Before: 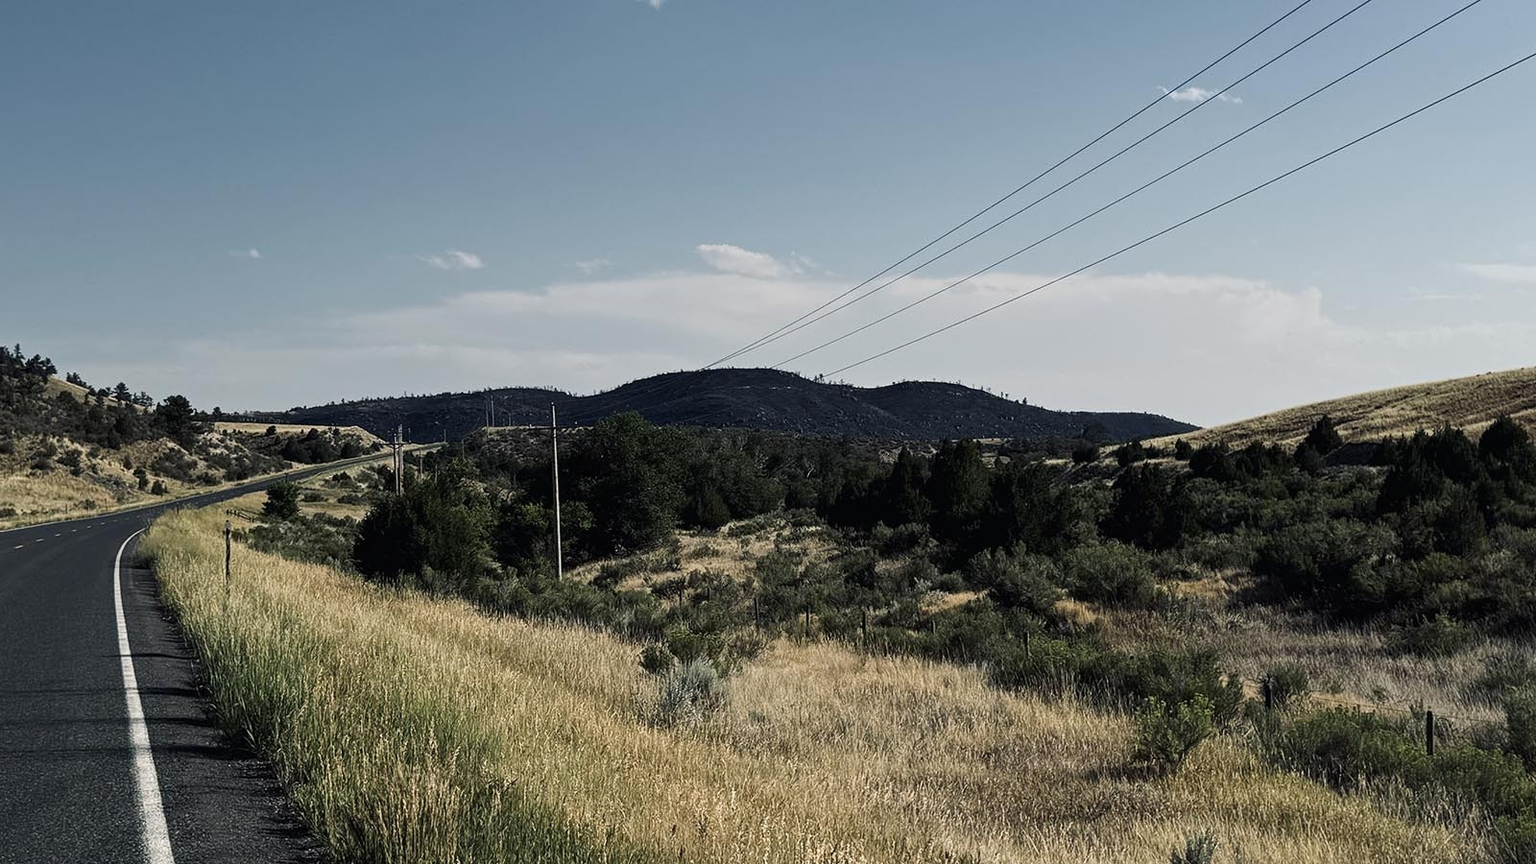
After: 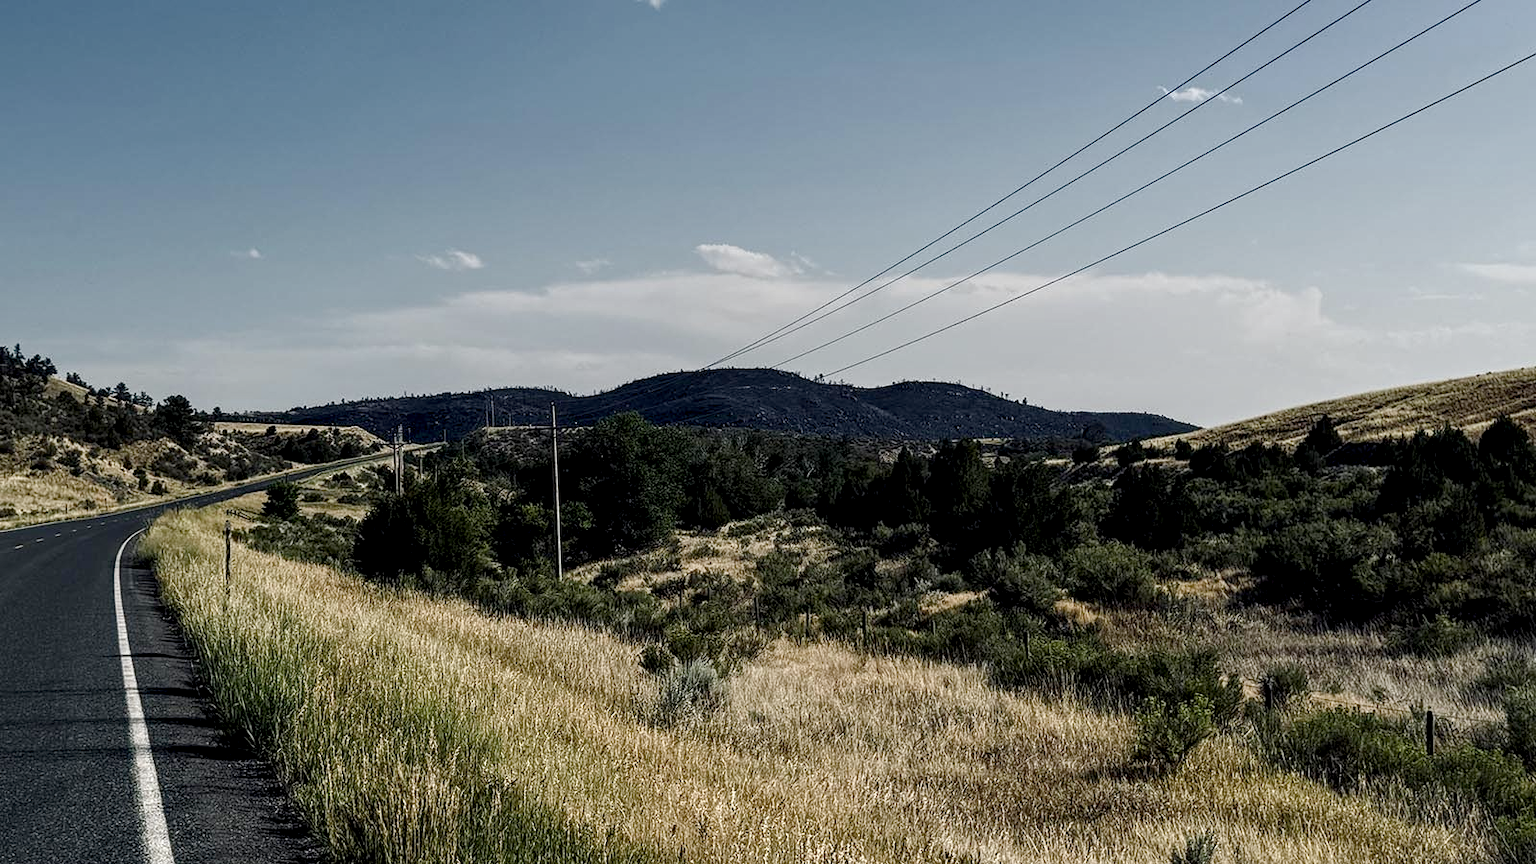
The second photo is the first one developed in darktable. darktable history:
color balance rgb: global offset › luminance -0.304%, global offset › hue 260.75°, perceptual saturation grading › global saturation 0.498%, perceptual saturation grading › highlights -33.293%, perceptual saturation grading › mid-tones 14.95%, perceptual saturation grading › shadows 48.508%
tone equalizer: edges refinement/feathering 500, mask exposure compensation -1.57 EV, preserve details no
local contrast: highlights 43%, shadows 64%, detail 136%, midtone range 0.52
